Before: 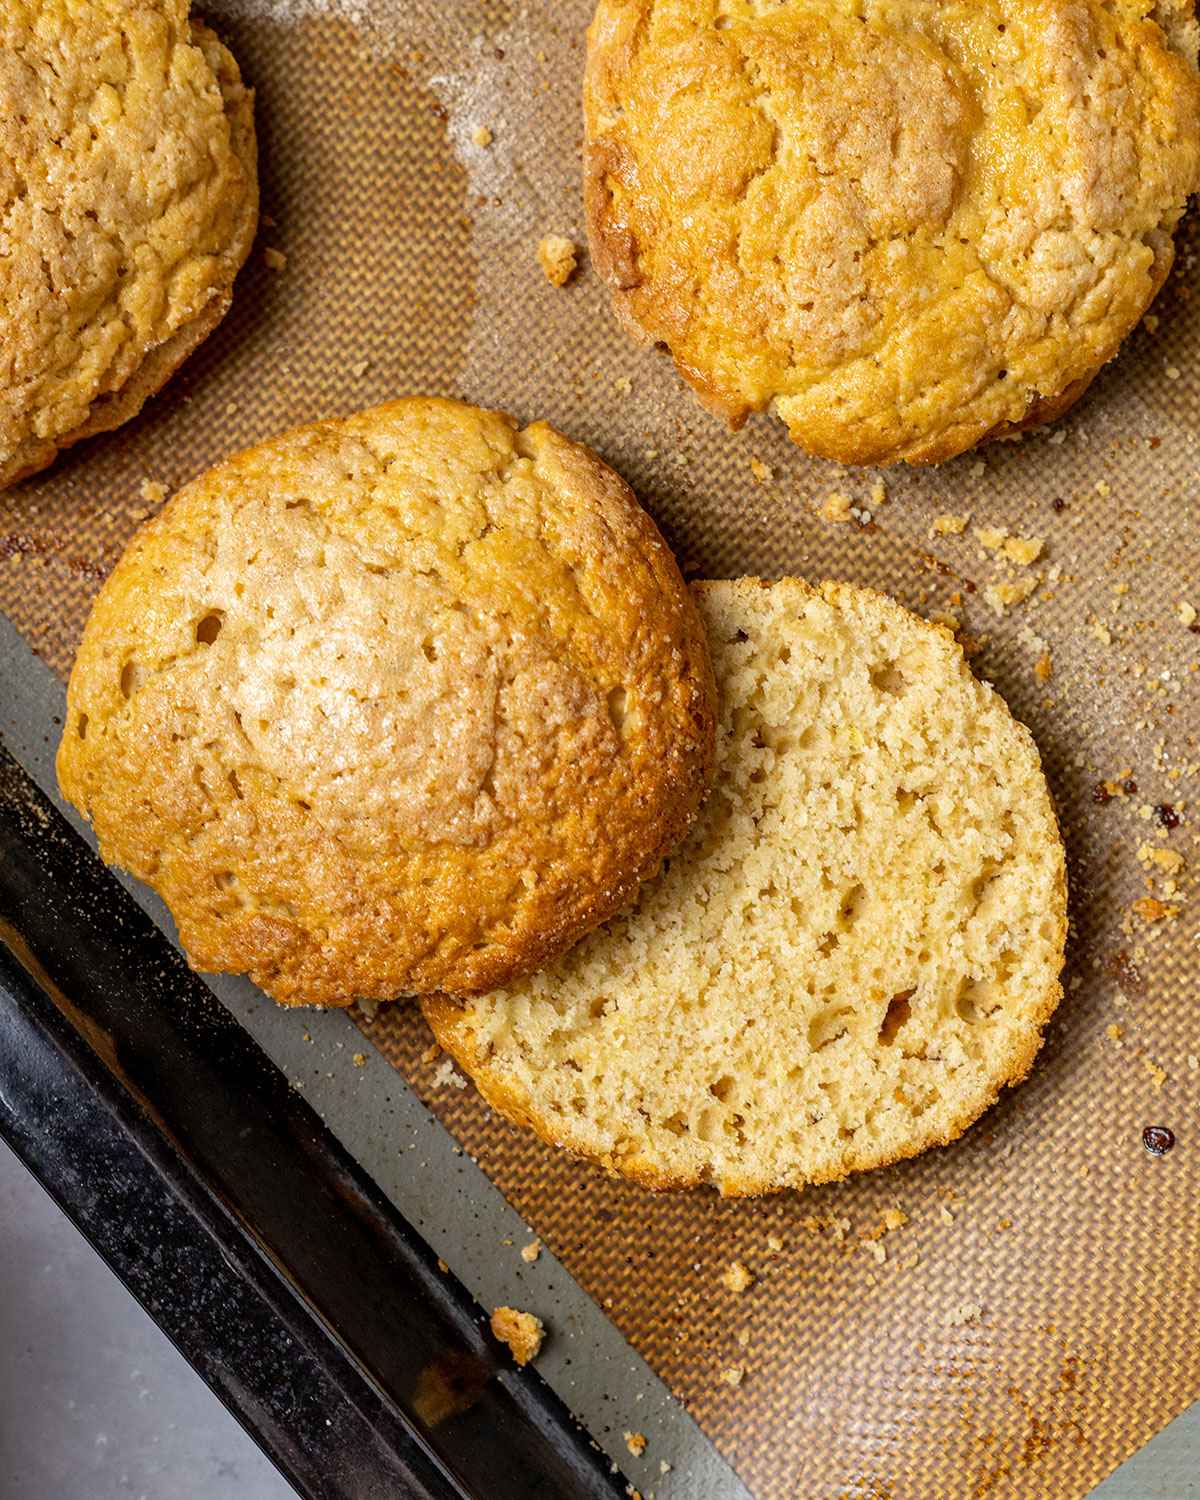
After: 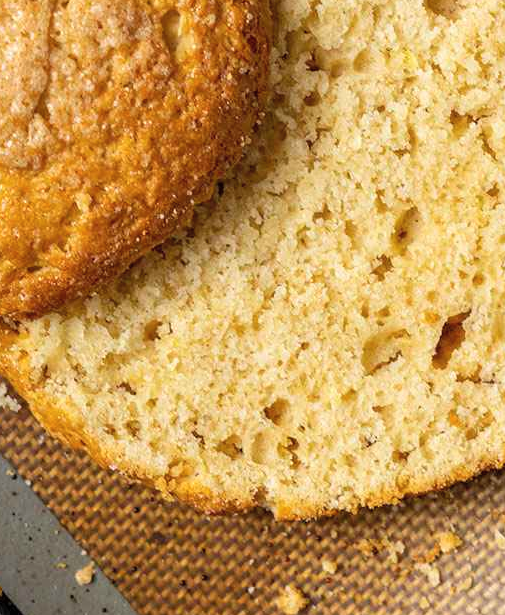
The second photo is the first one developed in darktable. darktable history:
crop: left 37.221%, top 45.169%, right 20.63%, bottom 13.777%
contrast brightness saturation: contrast 0.05, brightness 0.06, saturation 0.01
exposure: compensate highlight preservation false
